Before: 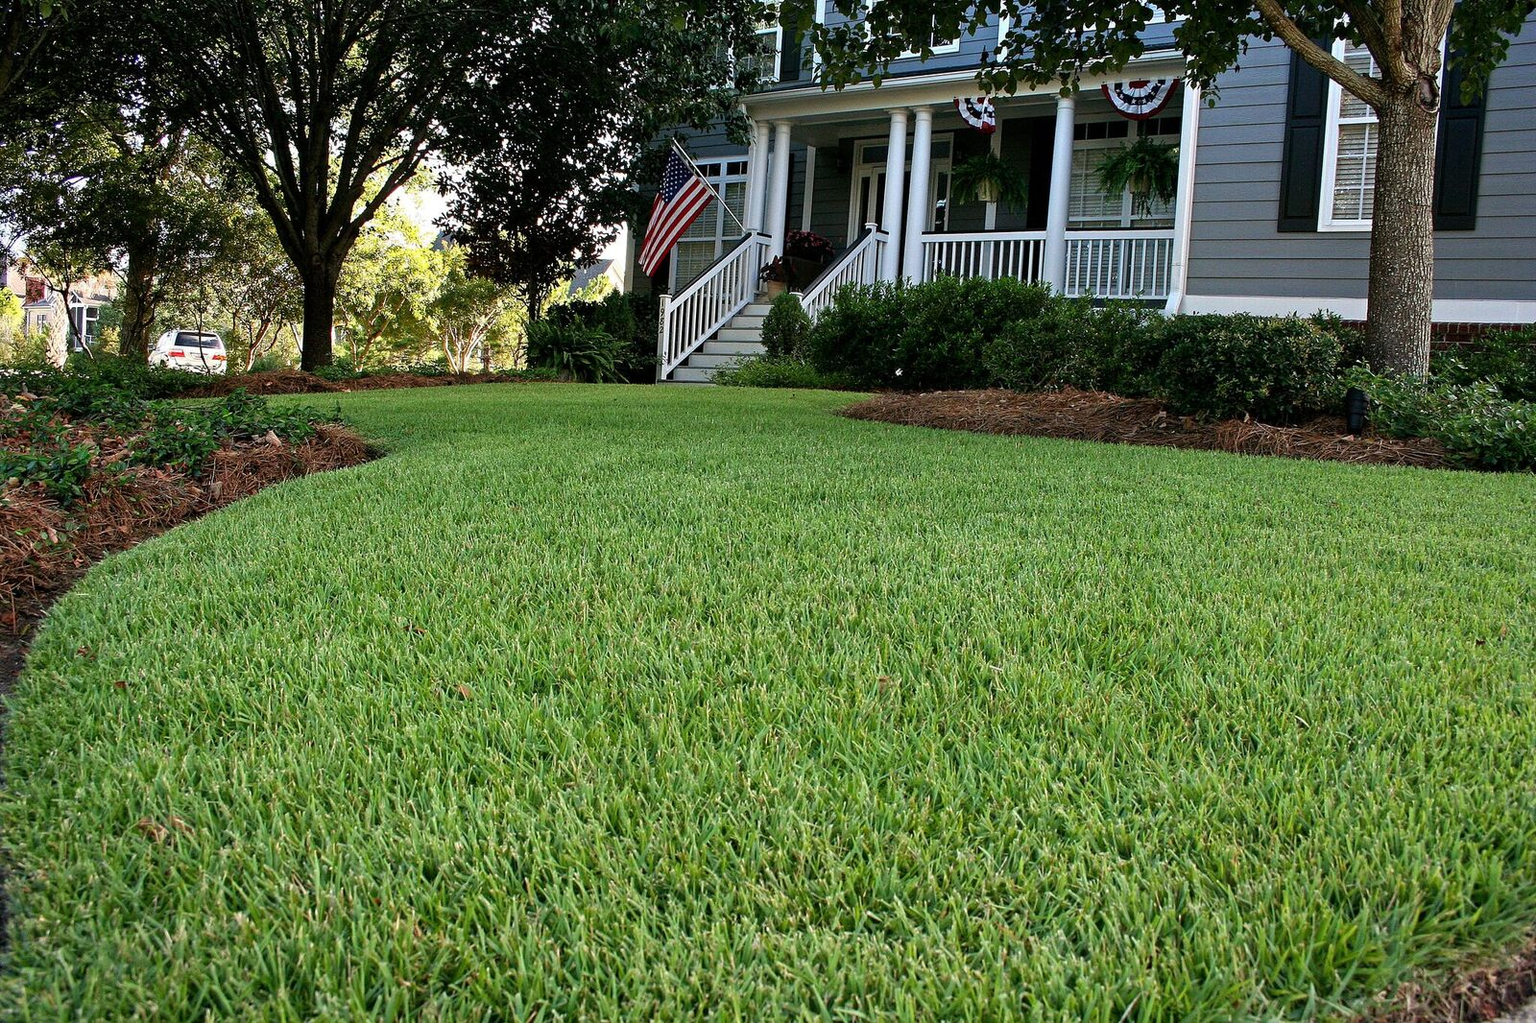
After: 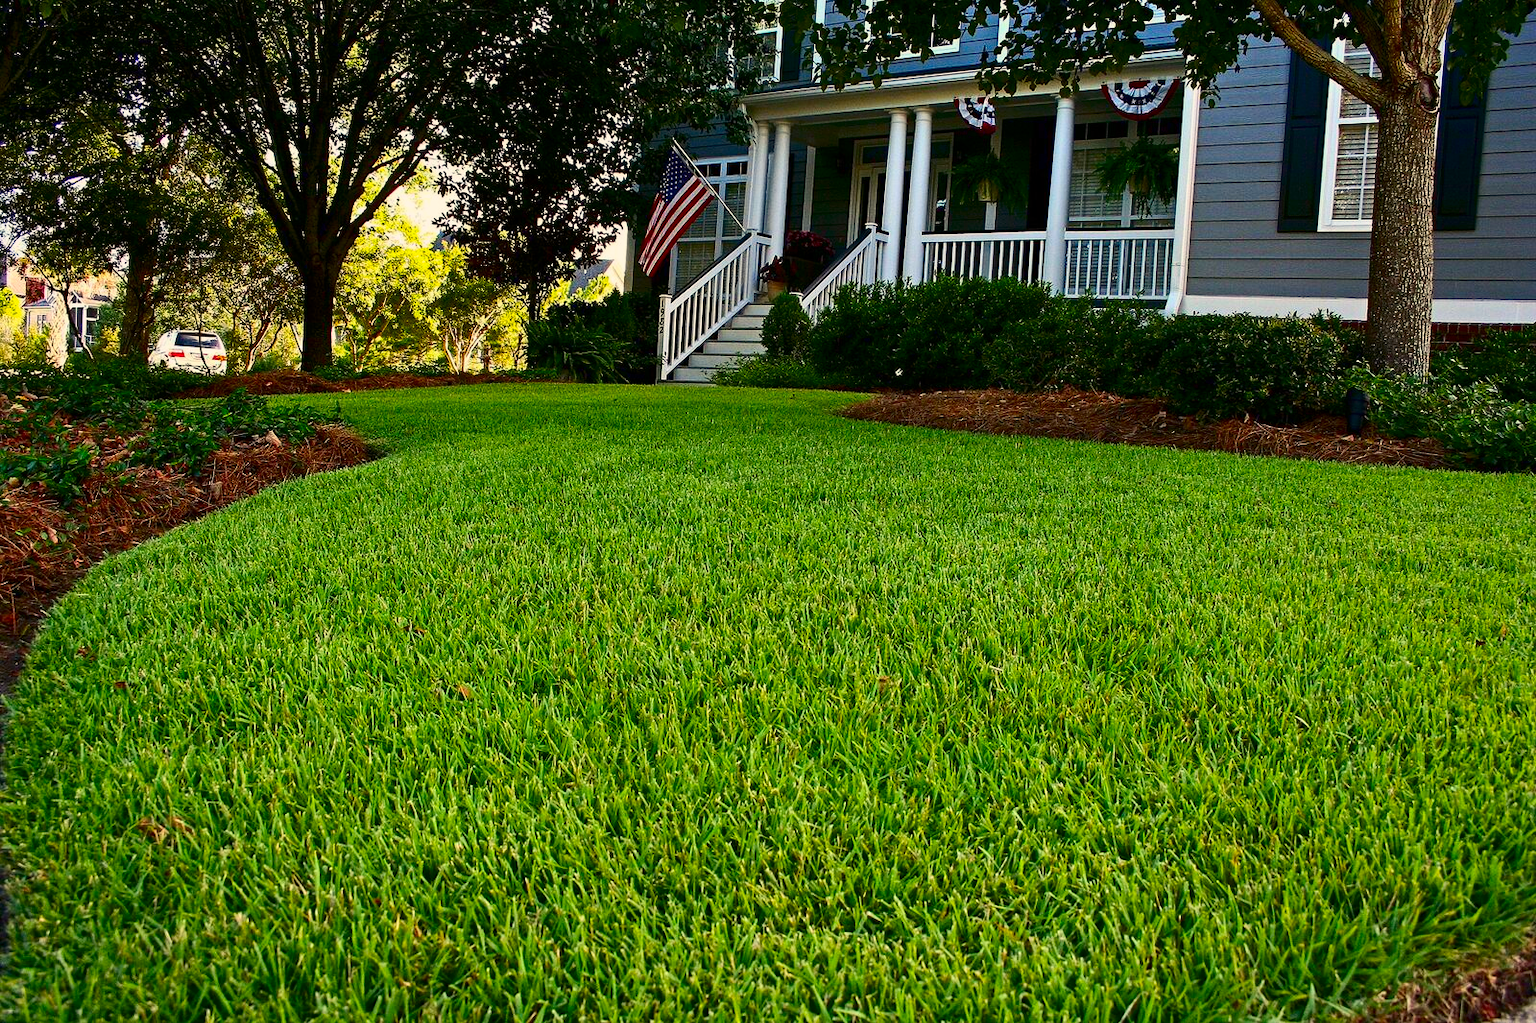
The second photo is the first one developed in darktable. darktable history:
color balance rgb: shadows lift › chroma 1.043%, shadows lift › hue 30.98°, power › hue 71.68°, highlights gain › chroma 3.072%, highlights gain › hue 77.06°, perceptual saturation grading › global saturation 29.841%, perceptual brilliance grading › global brilliance 1.599%, perceptual brilliance grading › highlights 8.376%, perceptual brilliance grading › shadows -3.691%, contrast -20.491%
contrast brightness saturation: contrast 0.213, brightness -0.113, saturation 0.205
